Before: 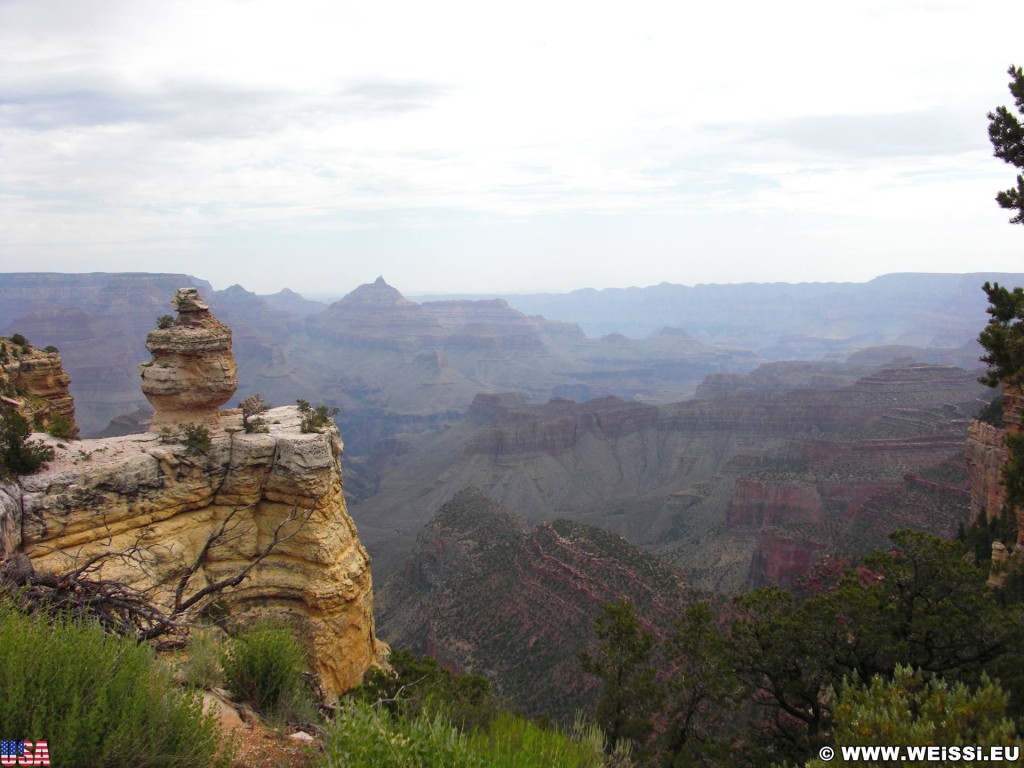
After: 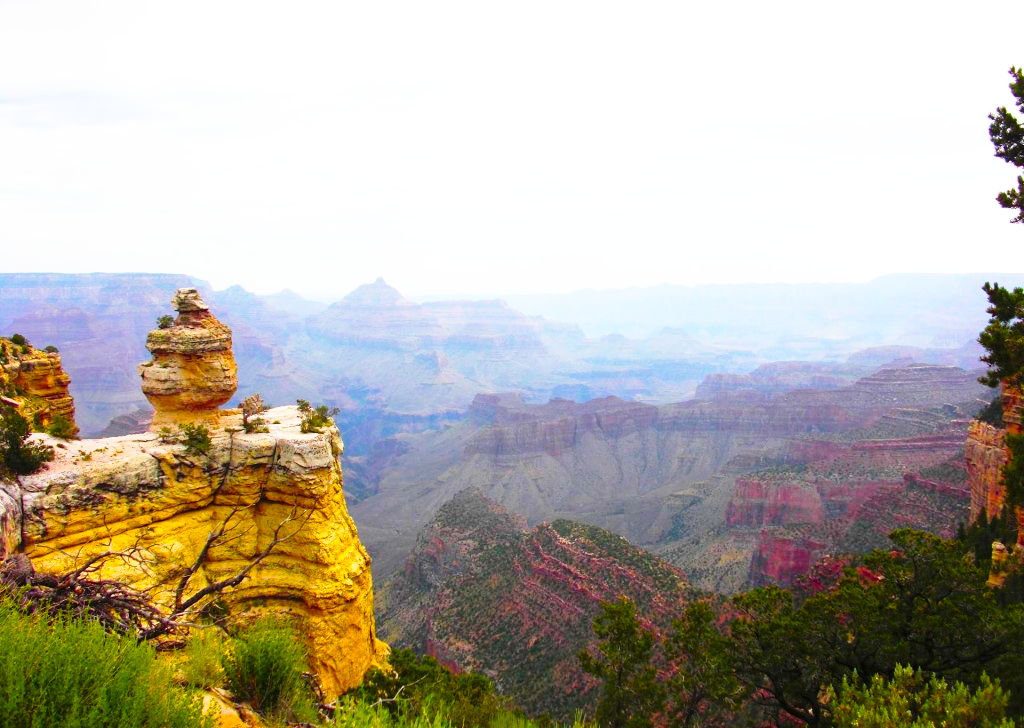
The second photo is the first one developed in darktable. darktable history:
base curve: curves: ch0 [(0, 0) (0.026, 0.03) (0.109, 0.232) (0.351, 0.748) (0.669, 0.968) (1, 1)], preserve colors none
color balance rgb: linear chroma grading › global chroma 25%, perceptual saturation grading › global saturation 50%
tone equalizer: on, module defaults
crop and rotate: top 0%, bottom 5.097%
